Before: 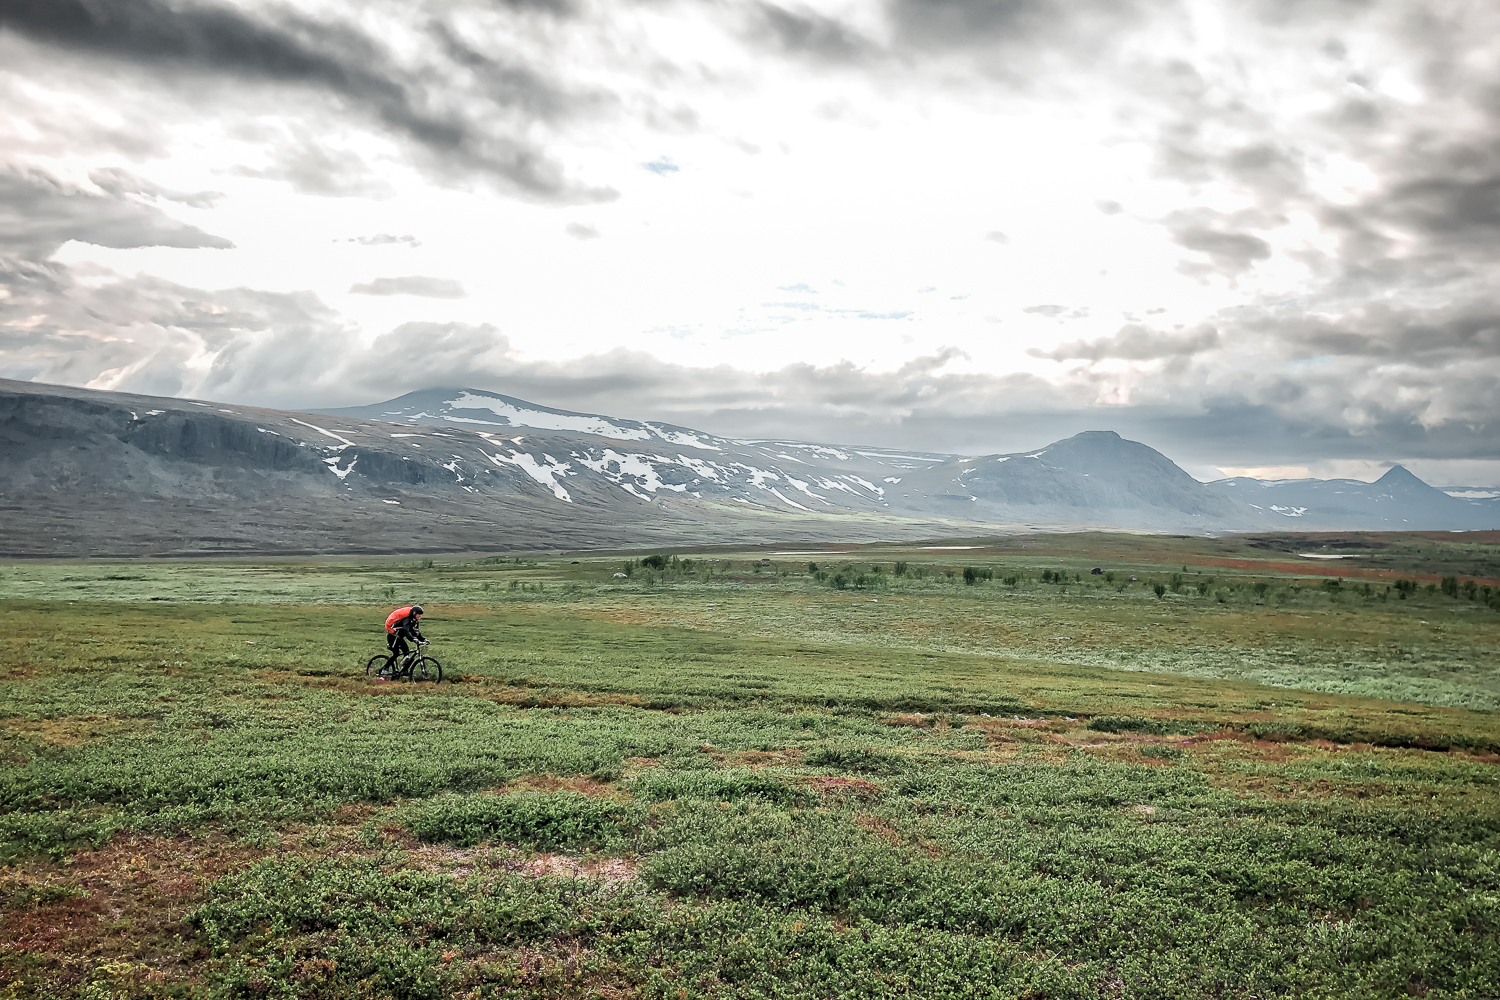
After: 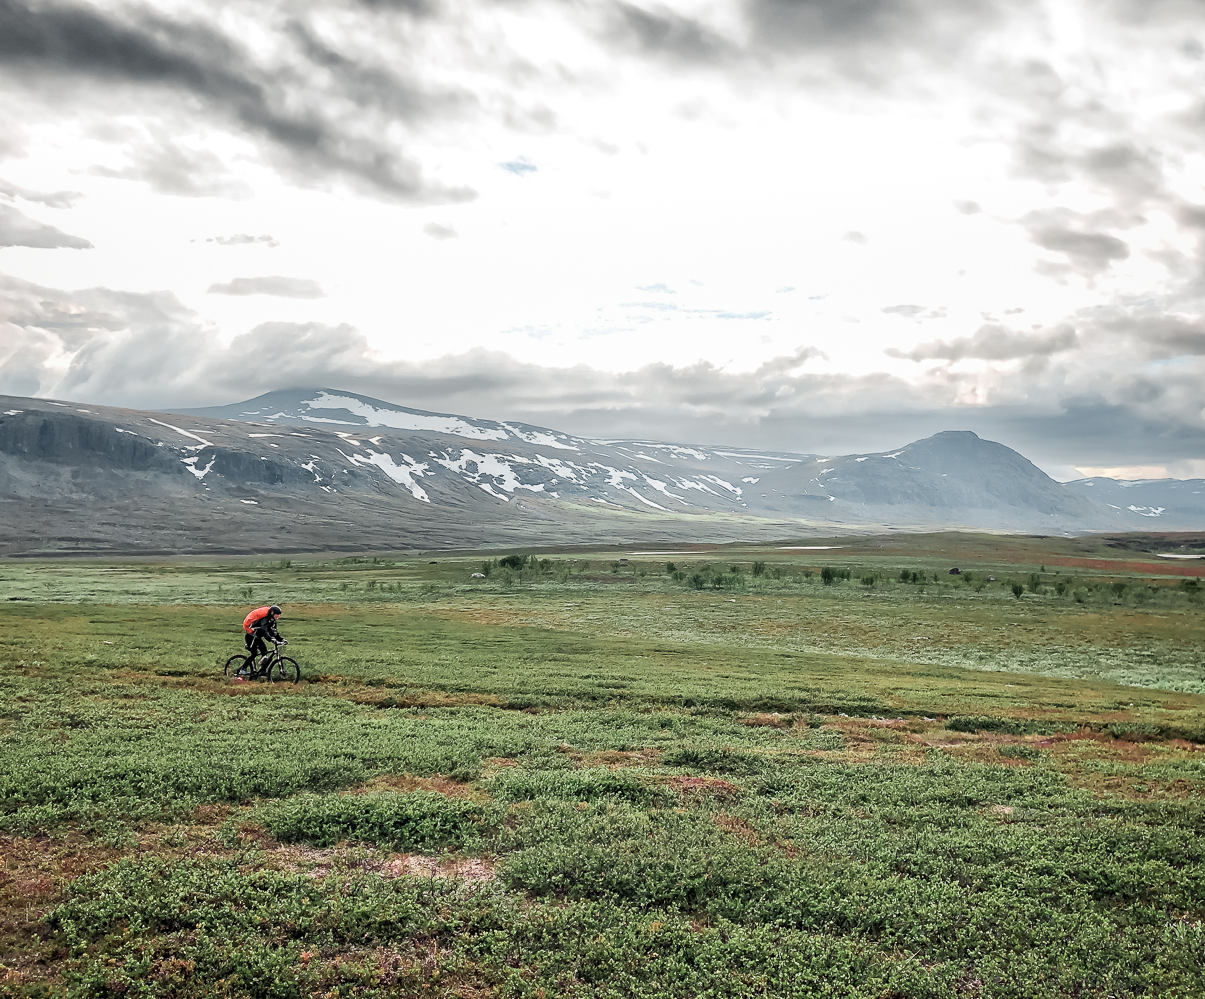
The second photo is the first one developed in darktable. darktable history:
crop and rotate: left 9.485%, right 10.168%
